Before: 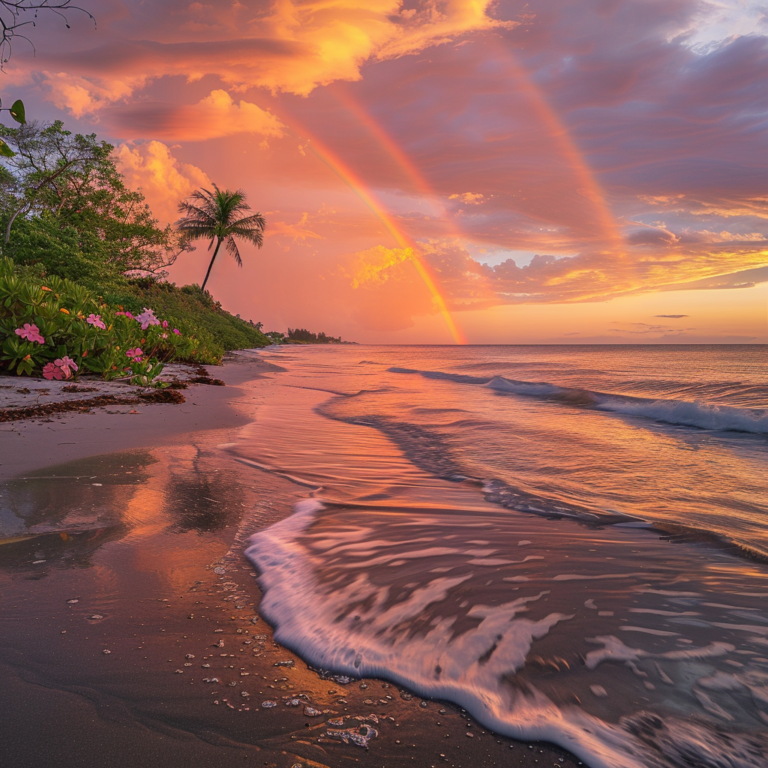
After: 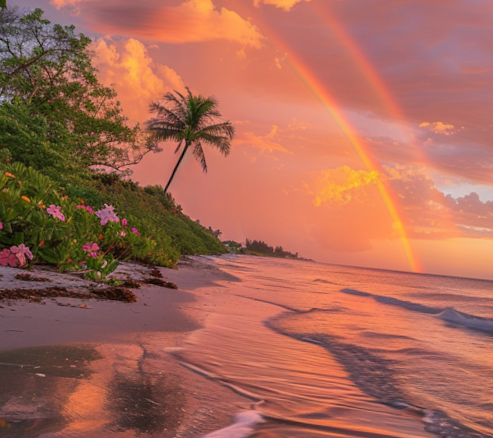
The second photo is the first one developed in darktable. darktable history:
crop and rotate: angle -5.85°, left 2.094%, top 6.729%, right 27.362%, bottom 30.609%
